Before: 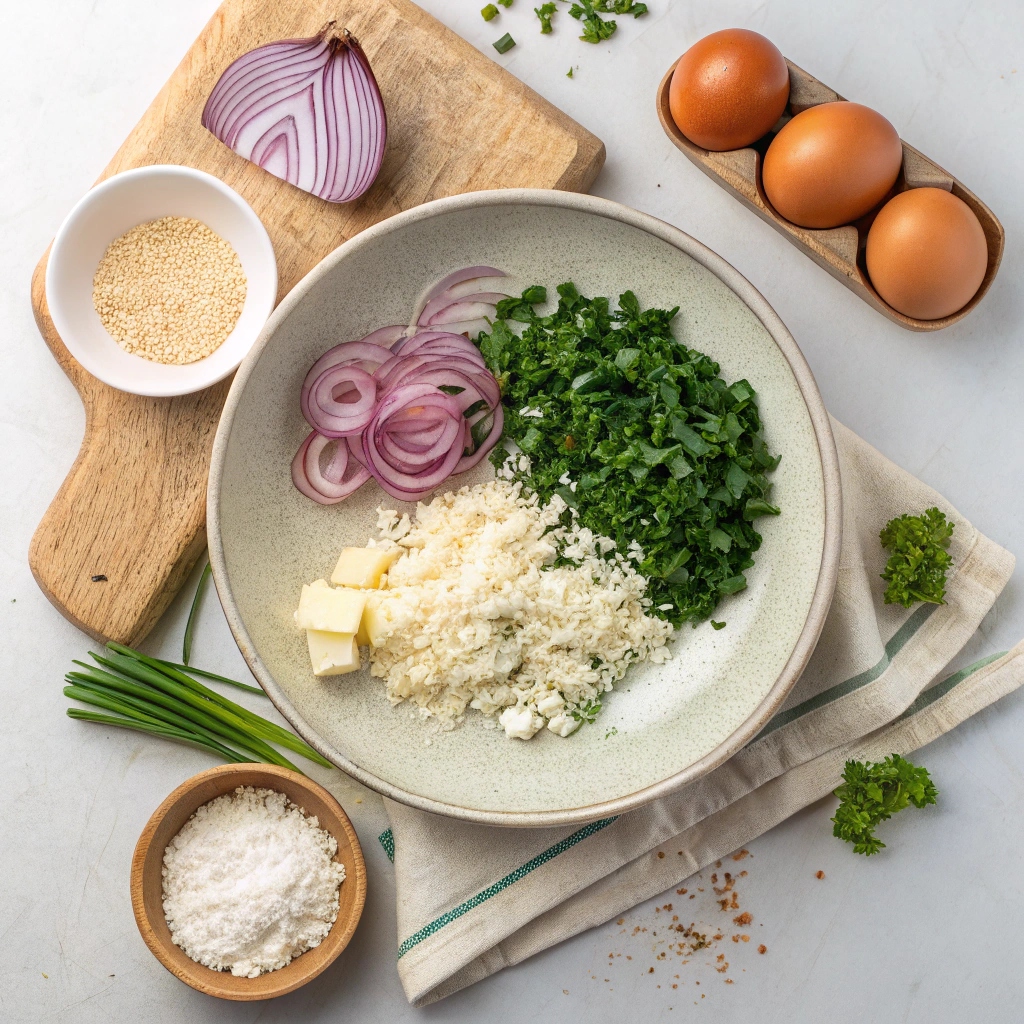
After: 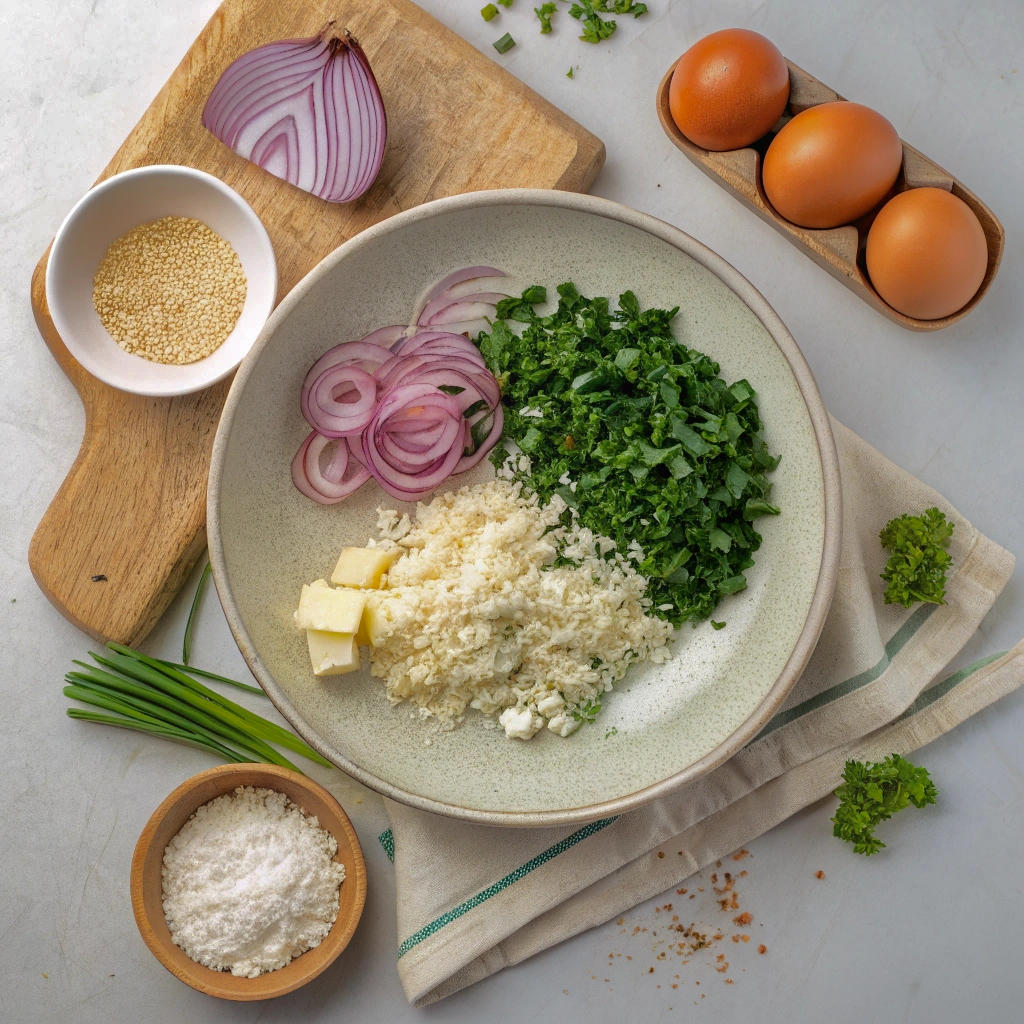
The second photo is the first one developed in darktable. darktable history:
shadows and highlights: shadows -18.27, highlights -73.7
